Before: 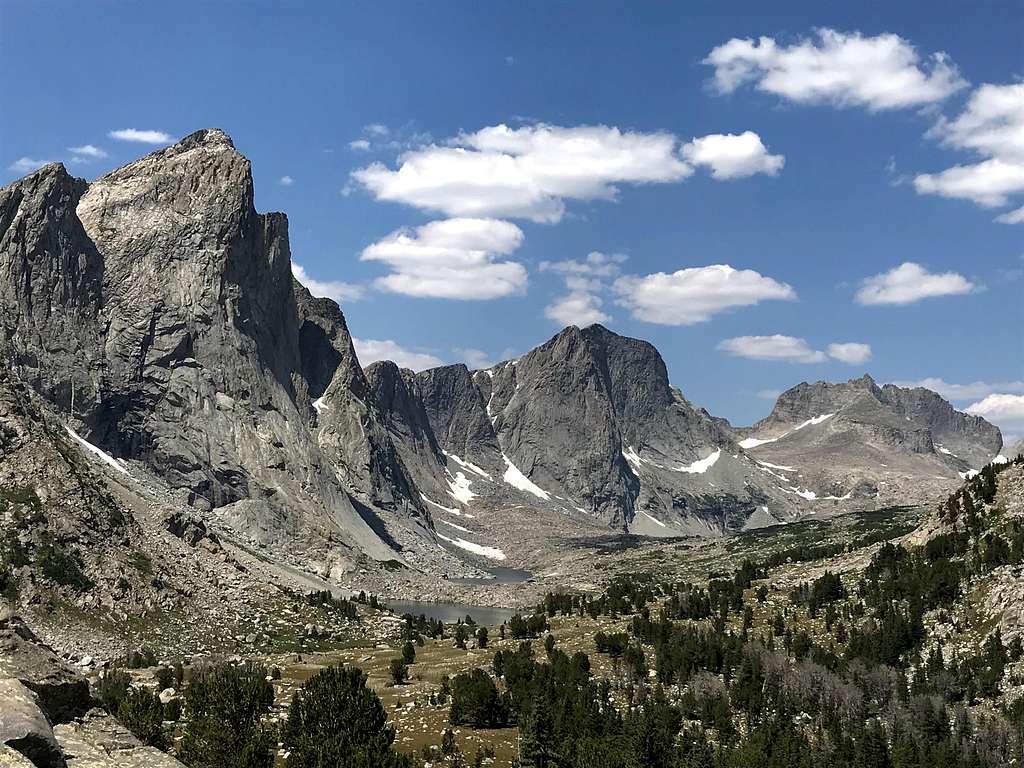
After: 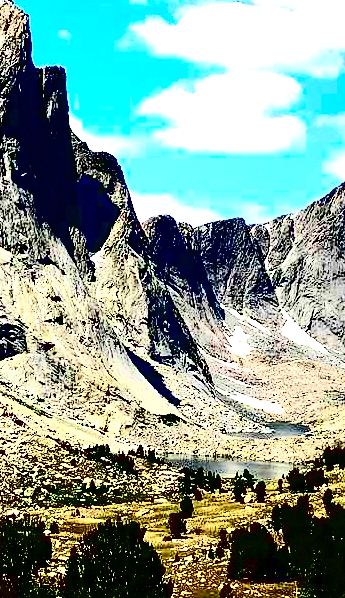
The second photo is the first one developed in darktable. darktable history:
crop and rotate: left 21.694%, top 19.111%, right 44.593%, bottom 2.966%
exposure: black level correction 0.008, exposure 1.415 EV, compensate highlight preservation false
contrast brightness saturation: contrast 0.772, brightness -0.982, saturation 0.988
